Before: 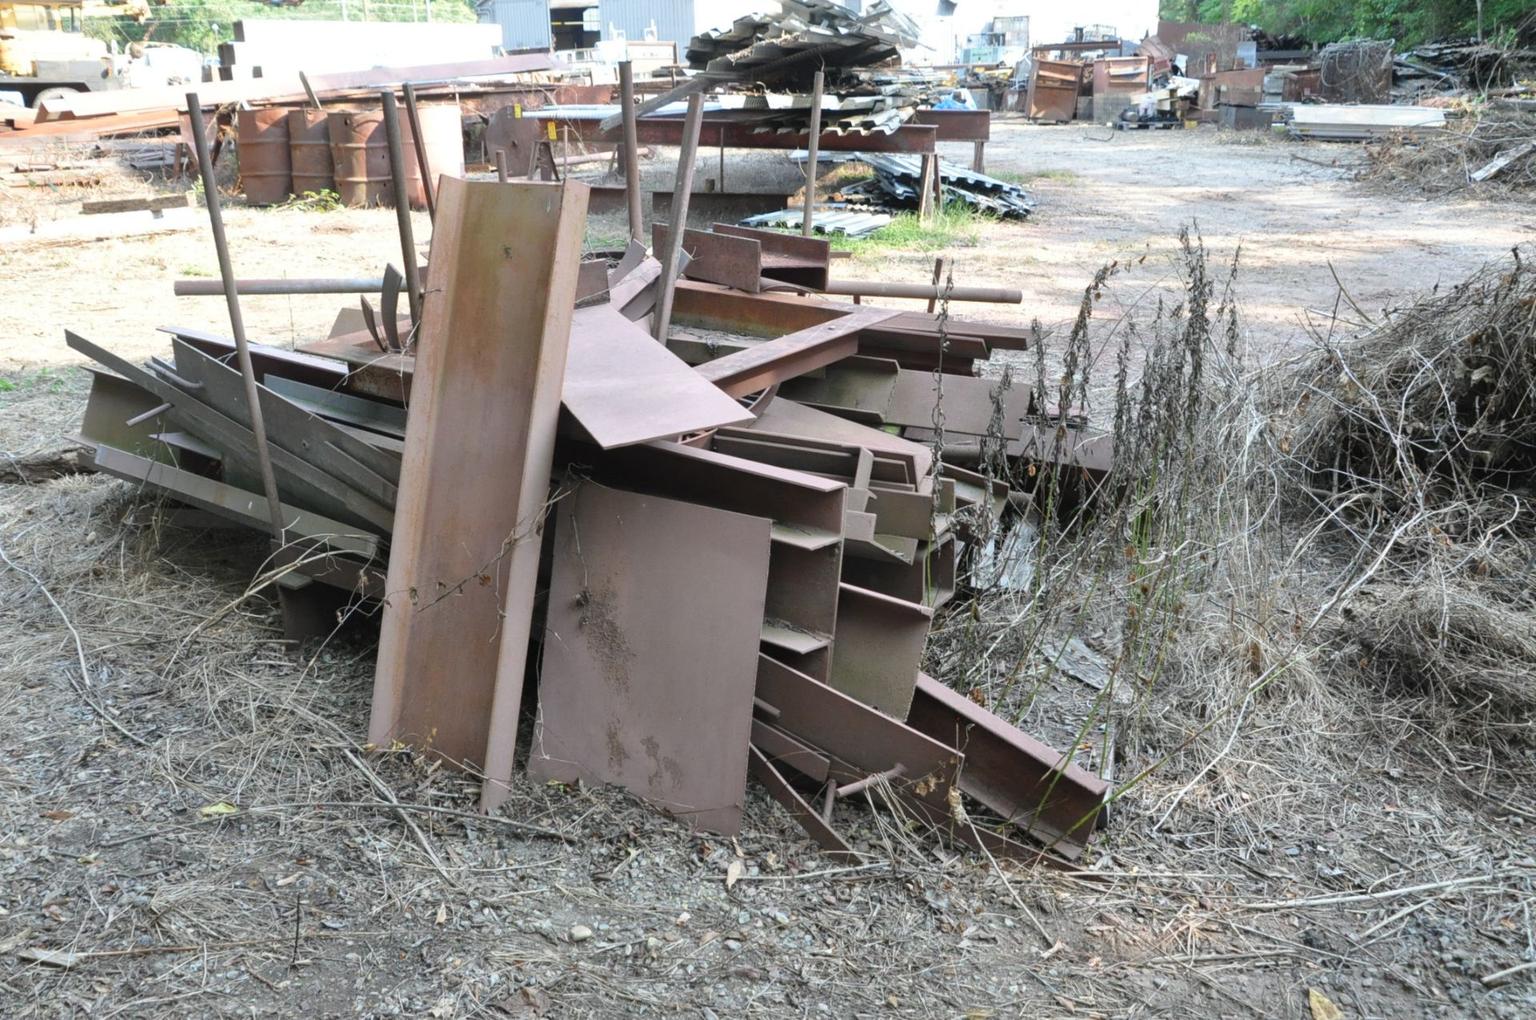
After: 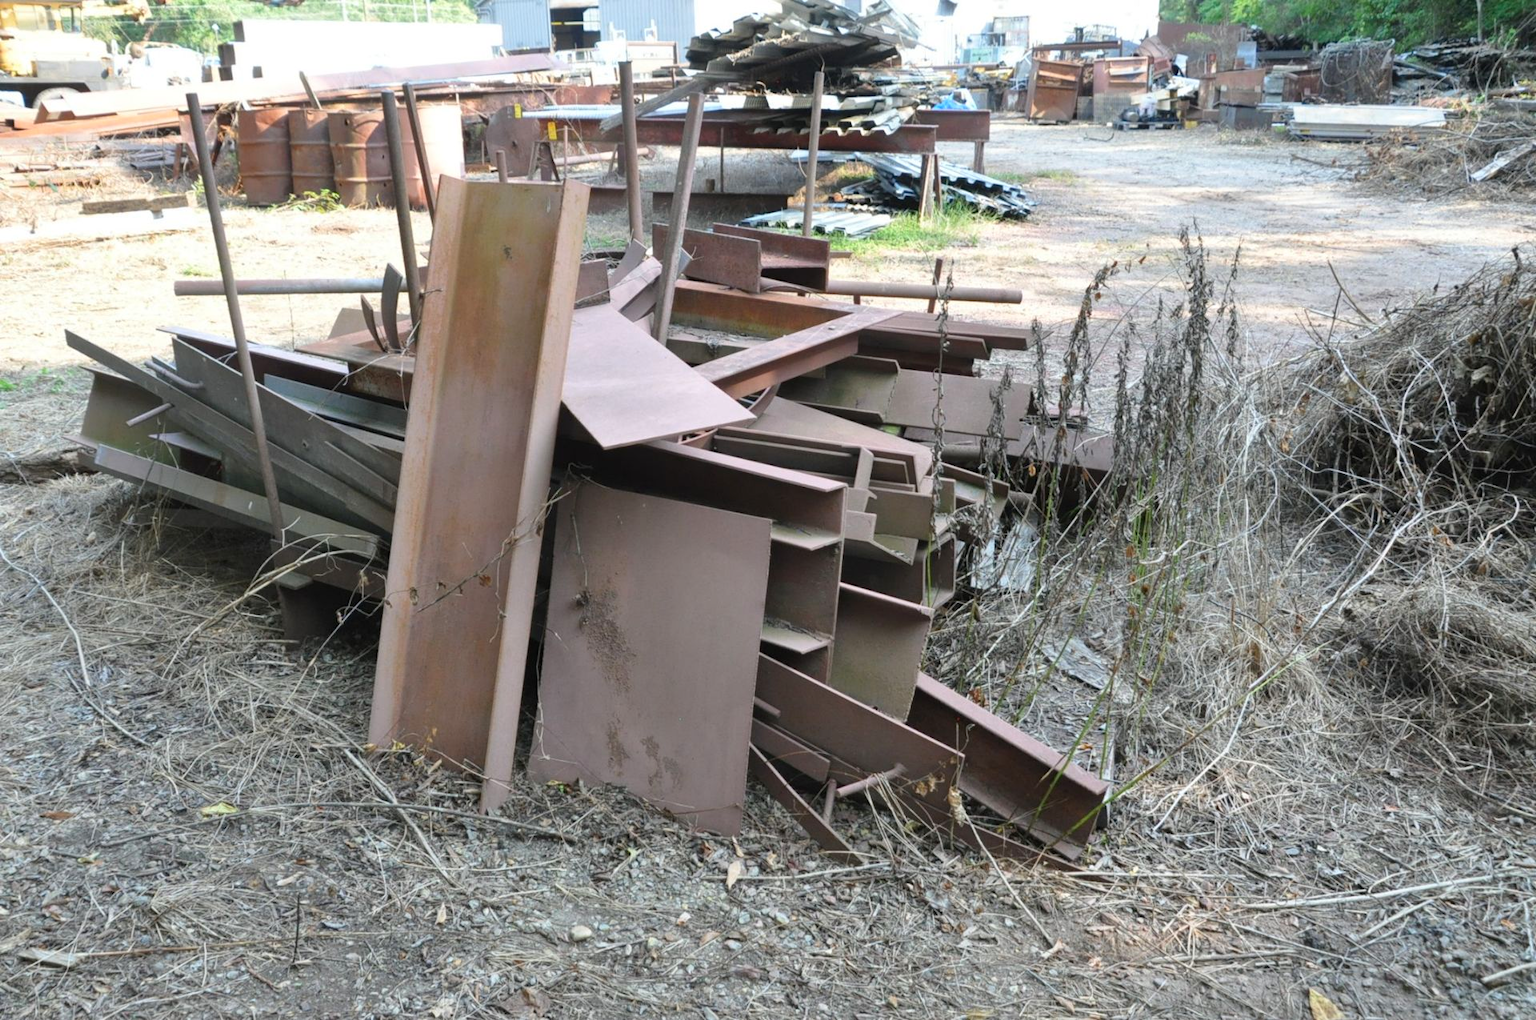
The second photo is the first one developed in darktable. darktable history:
contrast brightness saturation: saturation 0.133
